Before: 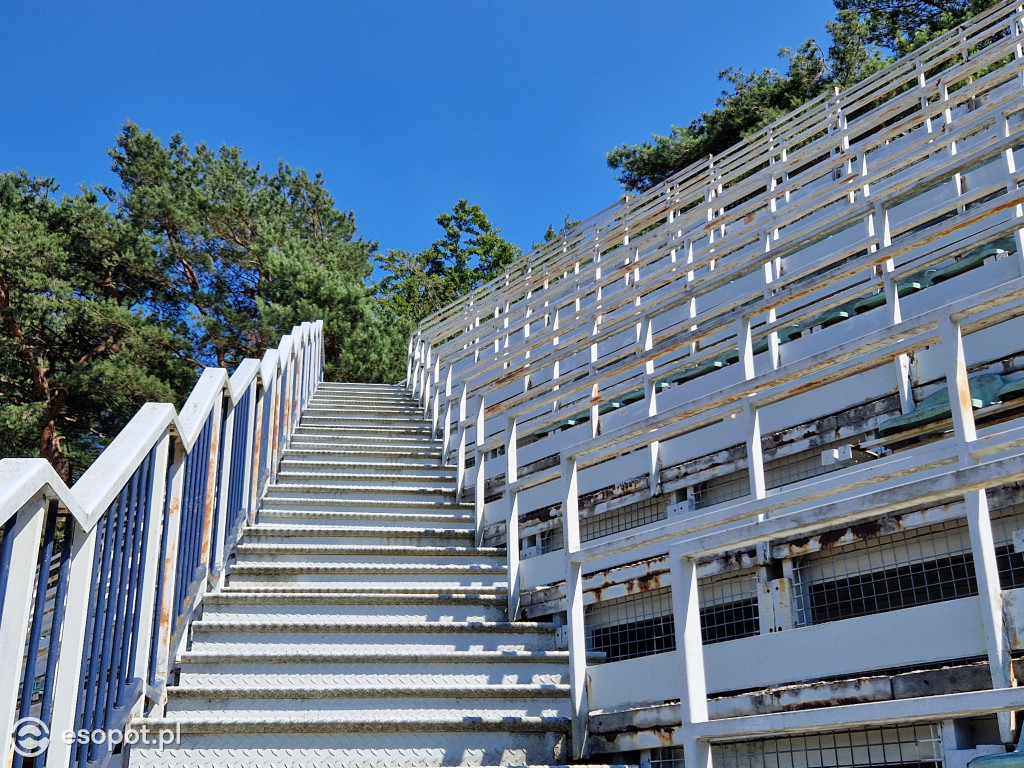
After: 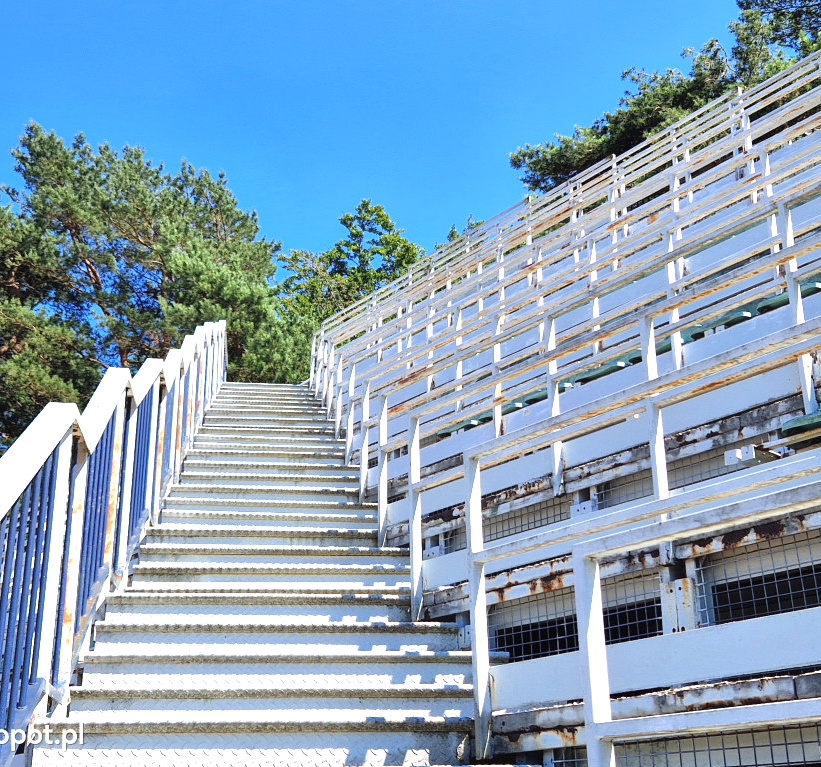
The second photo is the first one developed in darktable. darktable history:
exposure: exposure 1 EV, compensate exposure bias true, compensate highlight preservation false
crop and rotate: left 9.496%, right 10.282%
contrast equalizer: octaves 7, y [[0.5, 0.488, 0.462, 0.461, 0.491, 0.5], [0.5 ×6], [0.5 ×6], [0 ×6], [0 ×6]]
